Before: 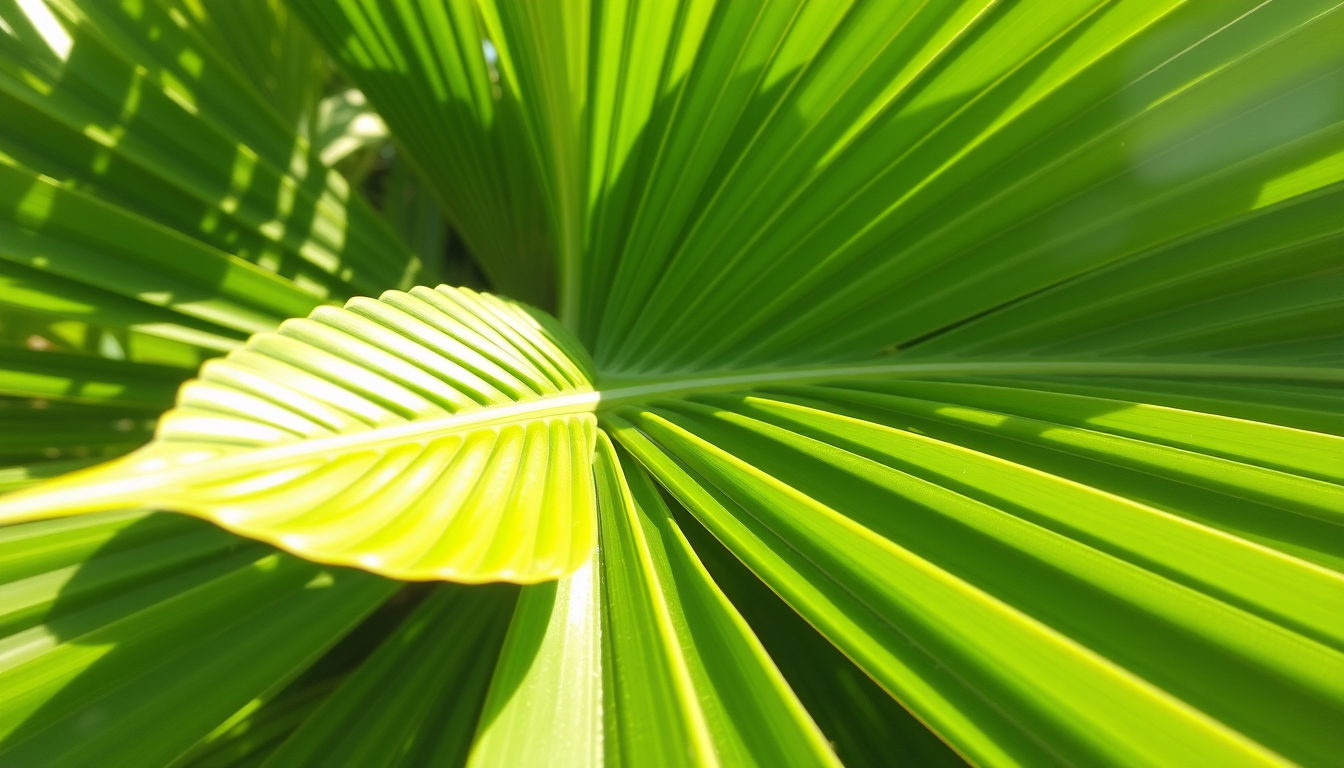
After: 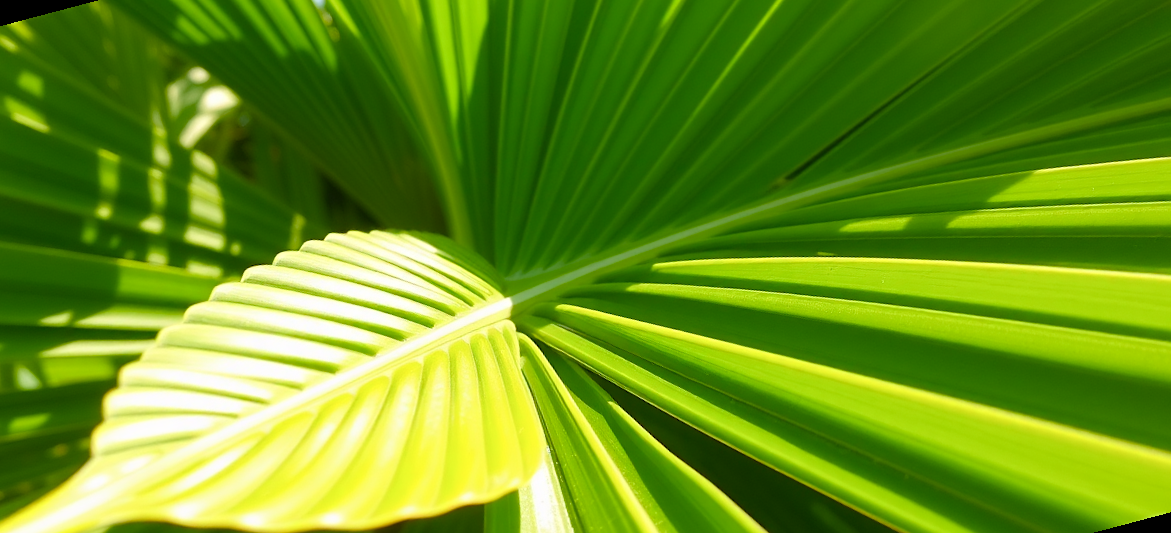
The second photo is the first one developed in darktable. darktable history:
color balance rgb: perceptual saturation grading › global saturation 20%, perceptual saturation grading › highlights -25%, perceptual saturation grading › shadows 50%
sharpen: amount 0.2
crop and rotate: left 1.774%, right 0.633%, bottom 1.28%
rotate and perspective: rotation -14.8°, crop left 0.1, crop right 0.903, crop top 0.25, crop bottom 0.748
